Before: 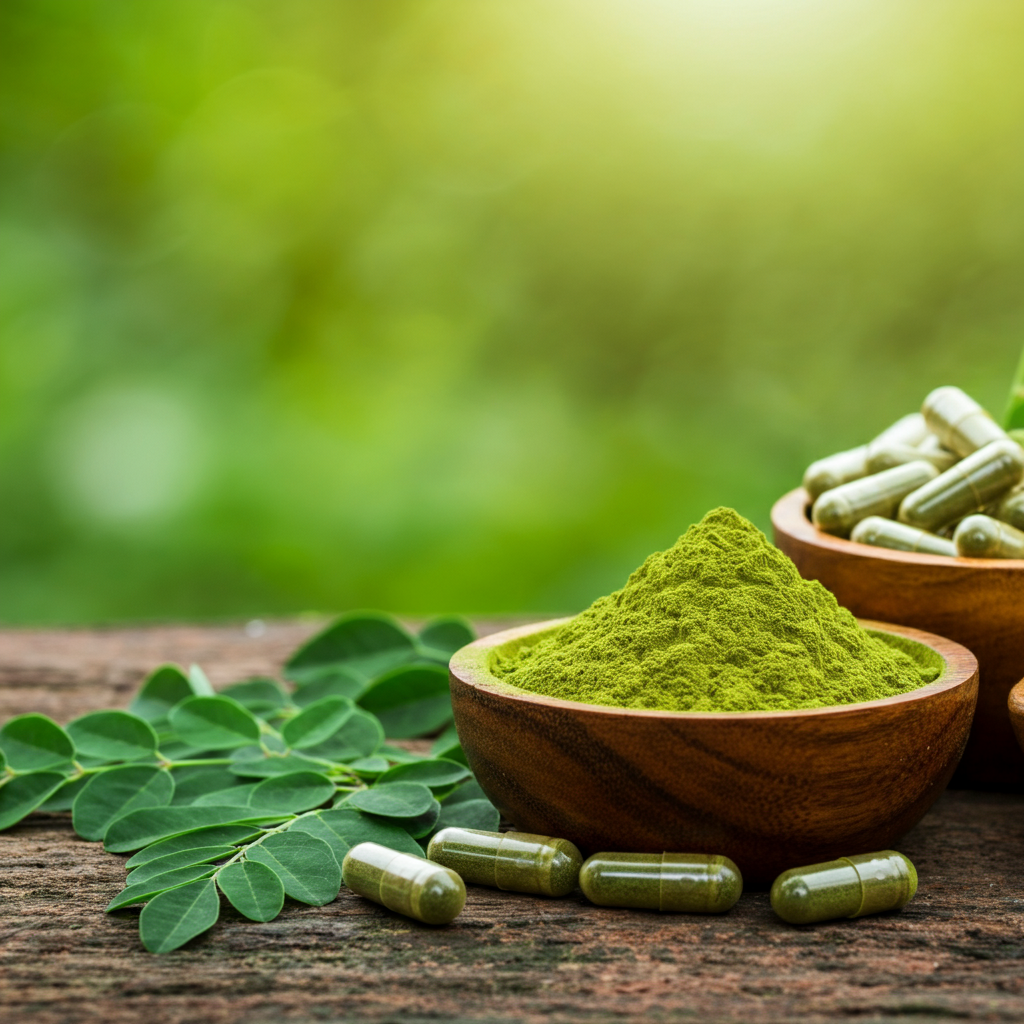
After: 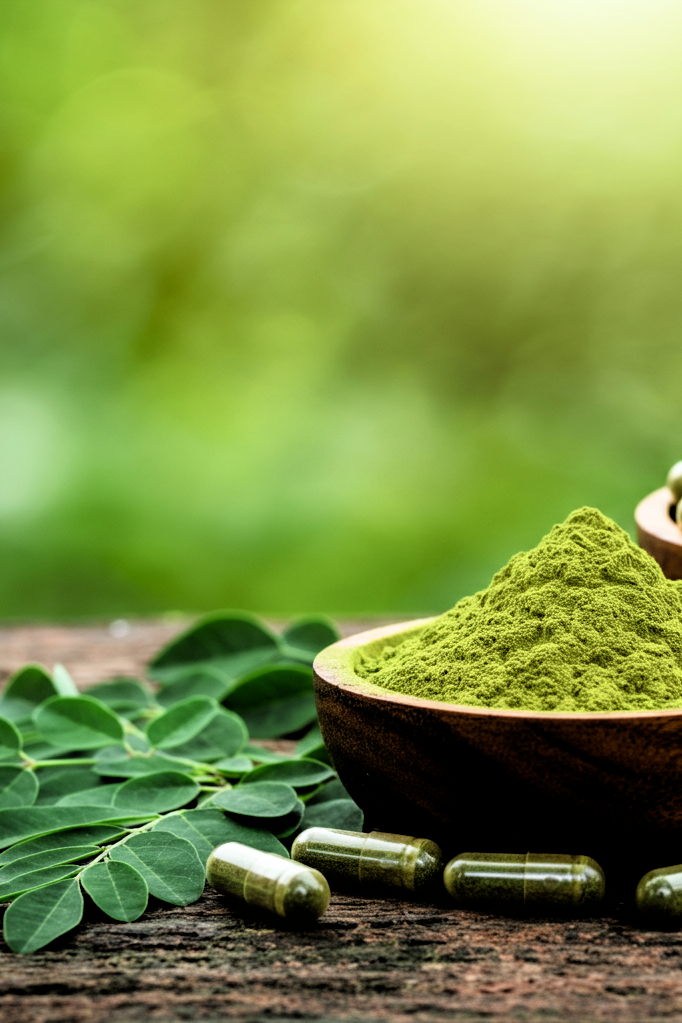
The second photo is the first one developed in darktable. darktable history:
crop and rotate: left 13.342%, right 19.991%
filmic rgb: black relative exposure -3.64 EV, white relative exposure 2.44 EV, hardness 3.29
